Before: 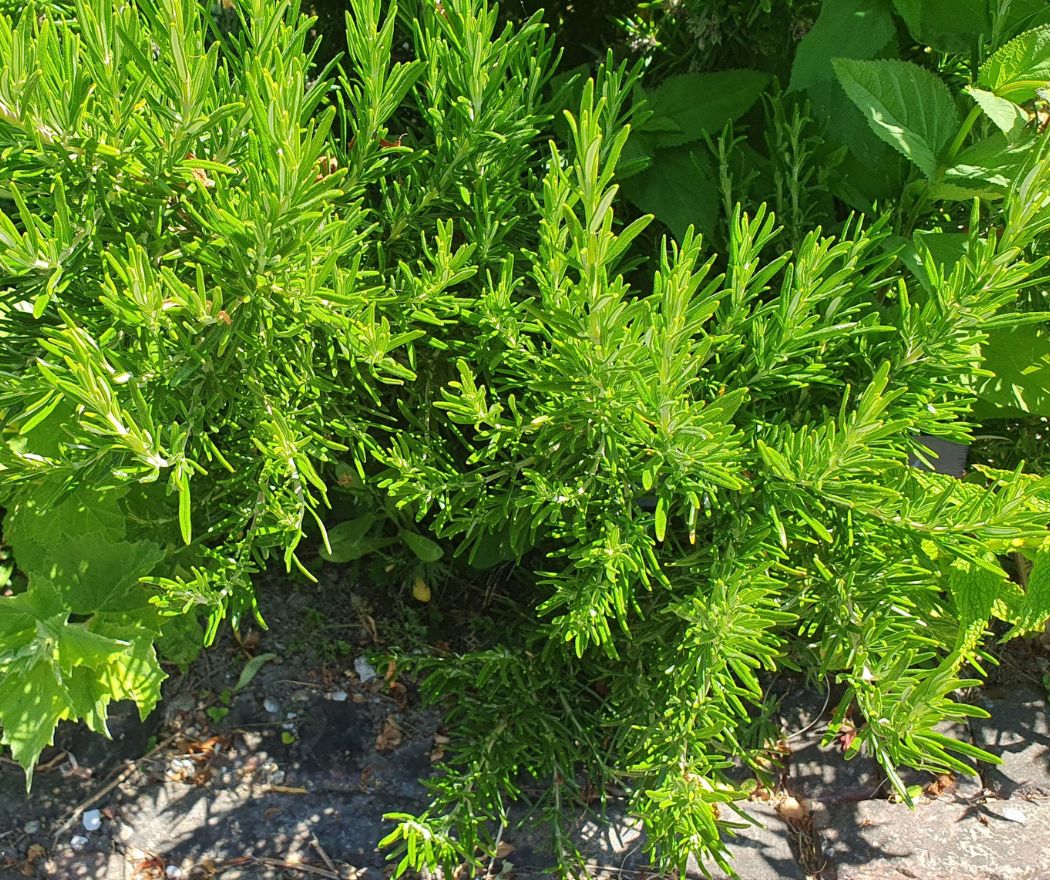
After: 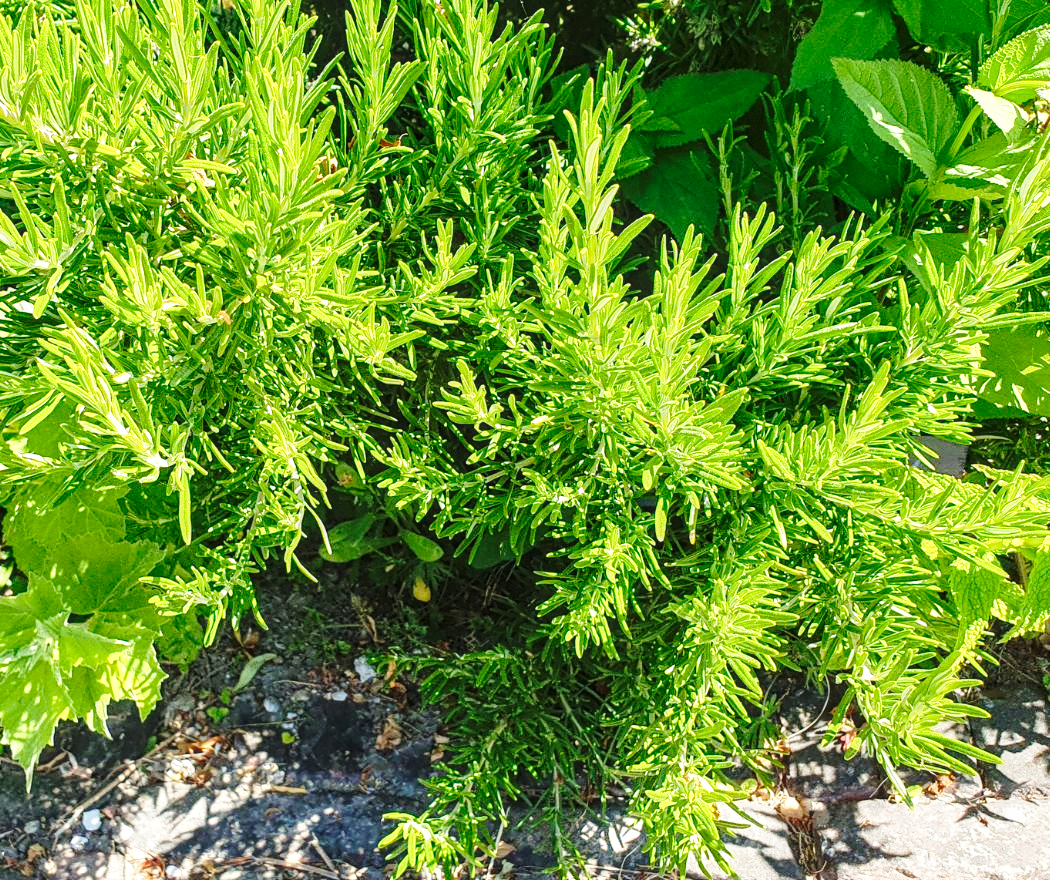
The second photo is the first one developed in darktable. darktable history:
local contrast: on, module defaults
base curve: curves: ch0 [(0, 0) (0.032, 0.037) (0.105, 0.228) (0.435, 0.76) (0.856, 0.983) (1, 1)], preserve colors none
